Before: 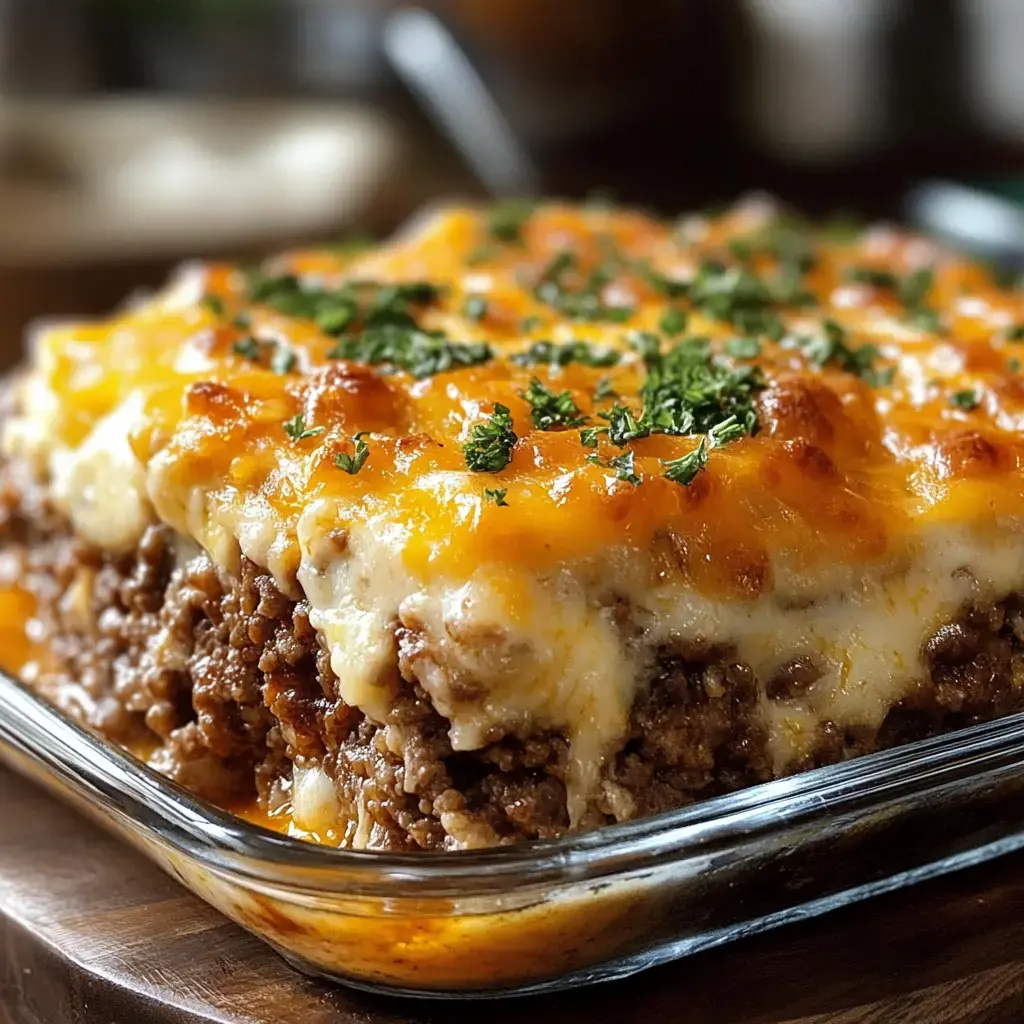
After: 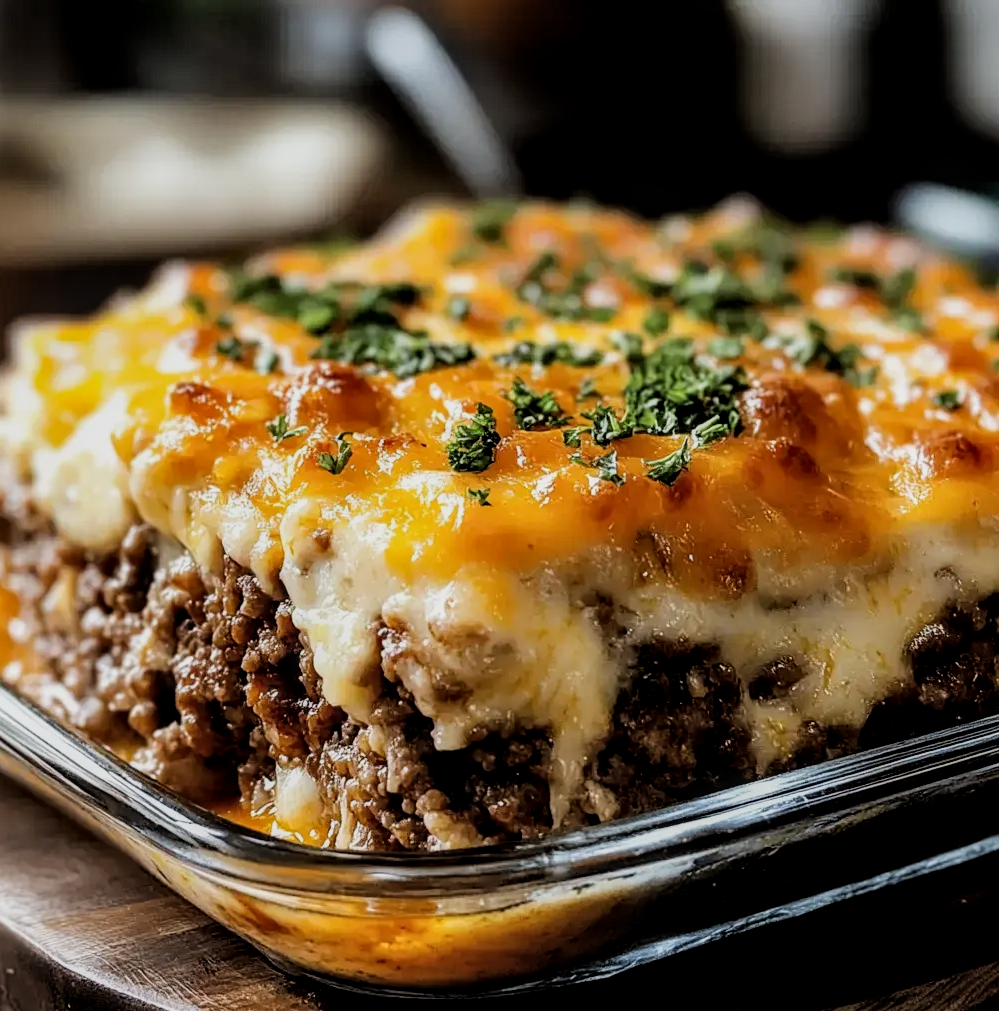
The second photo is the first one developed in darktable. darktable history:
crop and rotate: left 1.724%, right 0.71%, bottom 1.196%
local contrast: on, module defaults
filmic rgb: black relative exposure -5.14 EV, white relative exposure 3.96 EV, hardness 2.9, contrast 1.19, highlights saturation mix -30.6%
